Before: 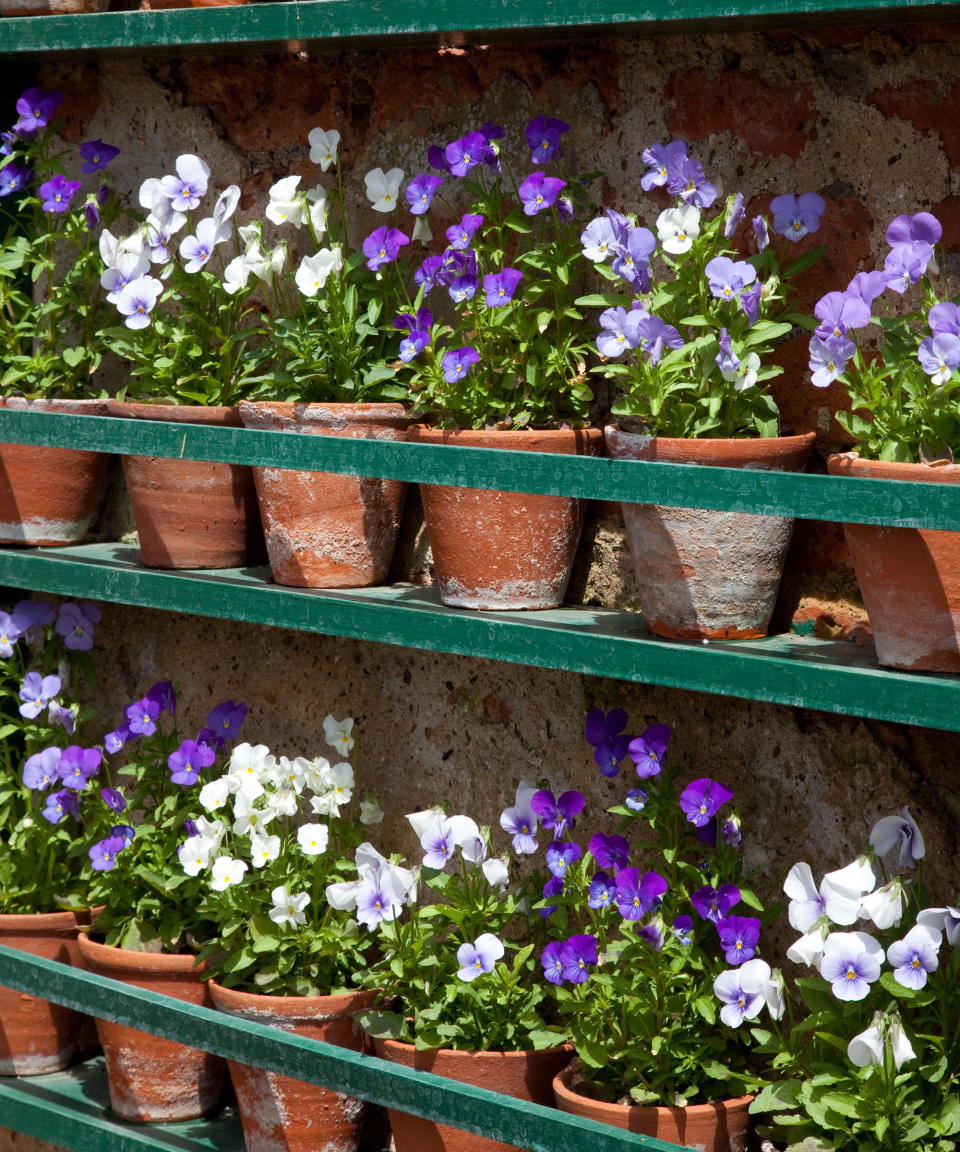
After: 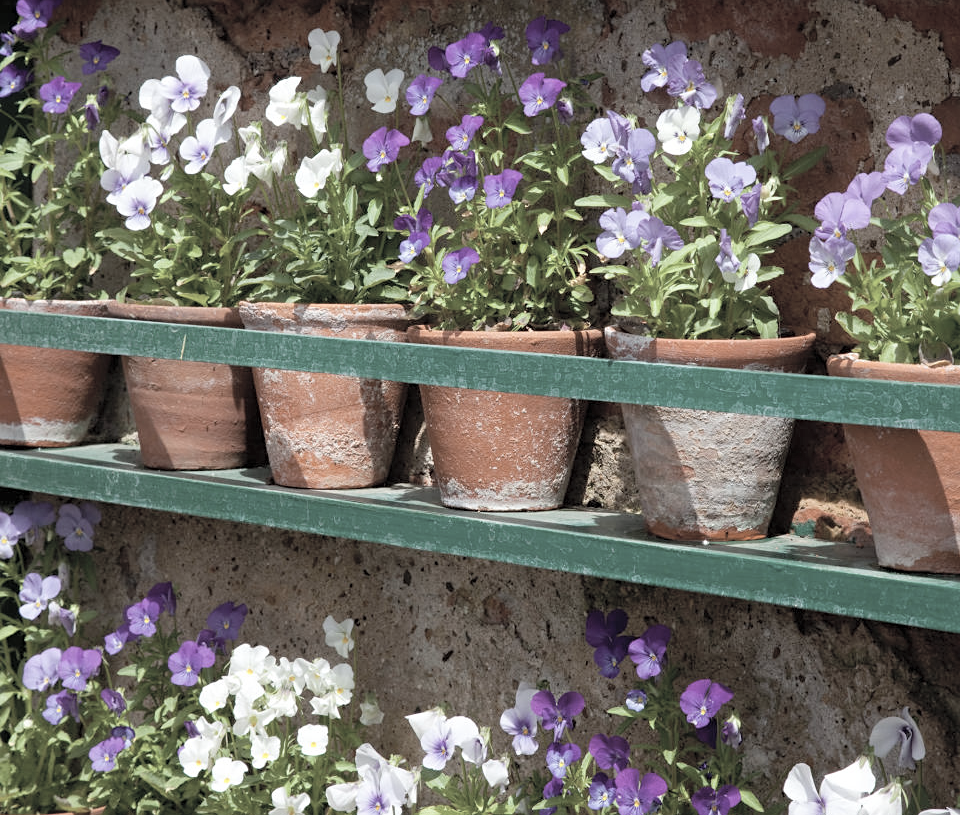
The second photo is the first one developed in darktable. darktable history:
contrast brightness saturation: brightness 0.184, saturation -0.491
sharpen: amount 0.204
crop and rotate: top 8.659%, bottom 20.561%
